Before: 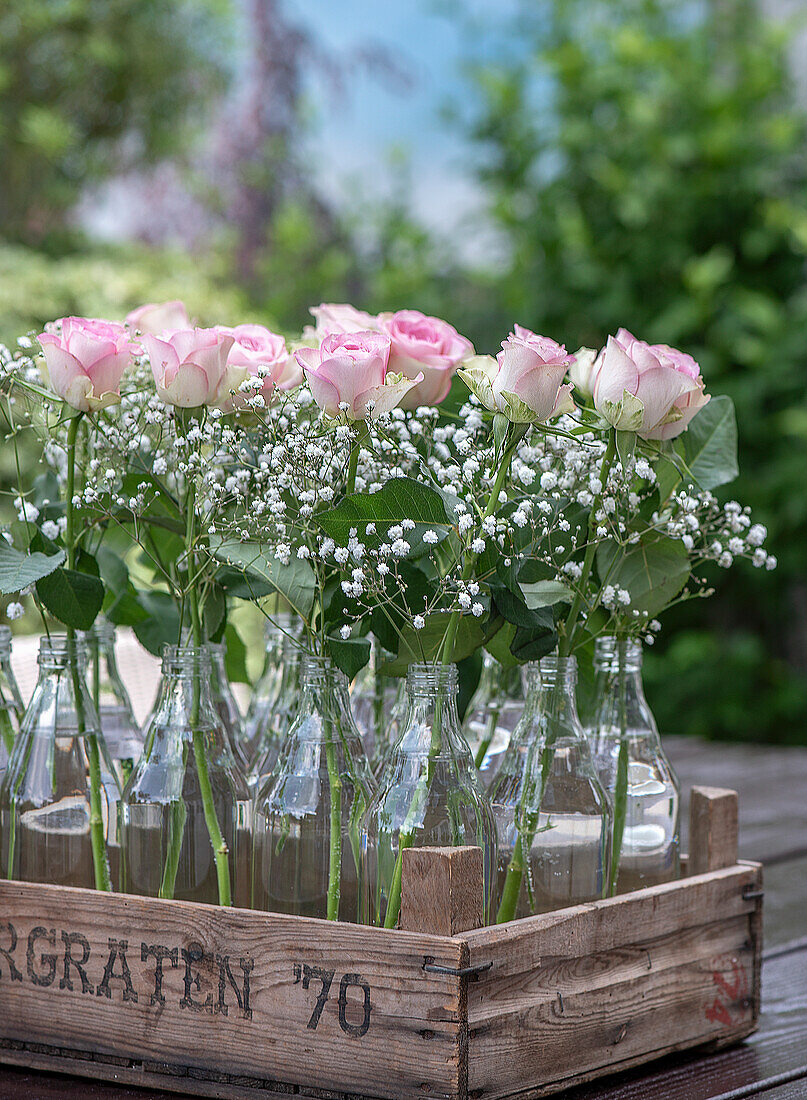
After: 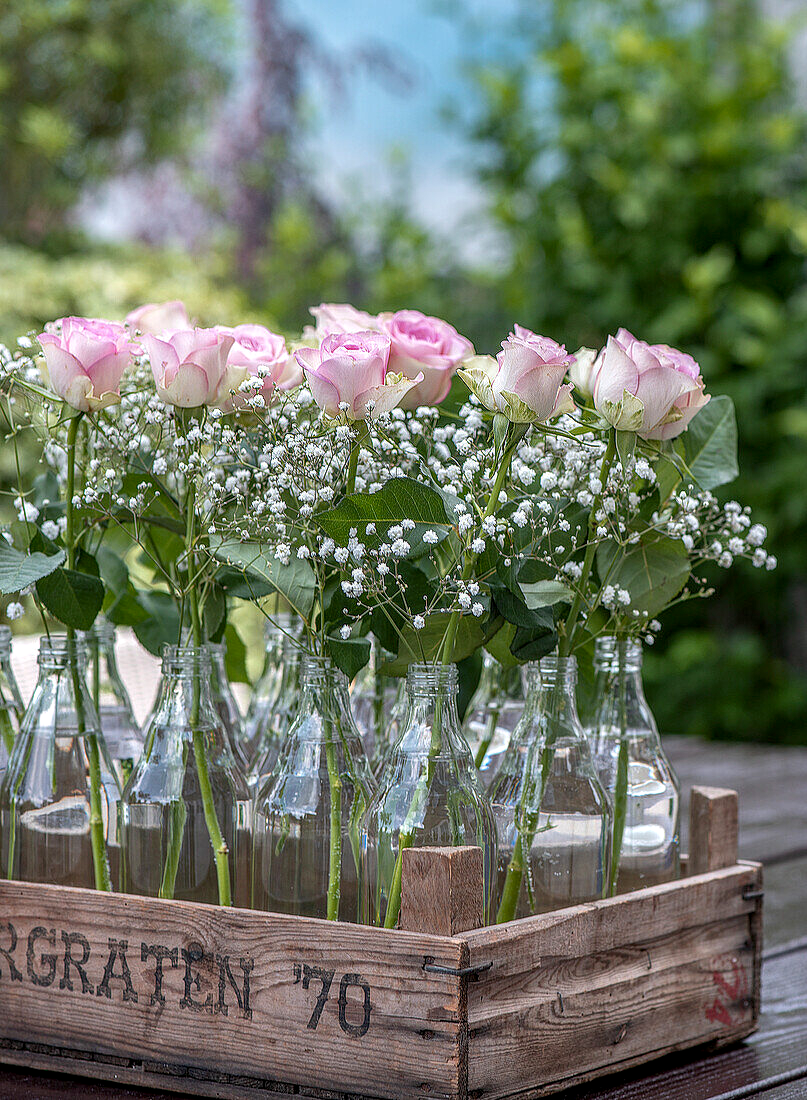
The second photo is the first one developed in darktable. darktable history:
local contrast: on, module defaults
color zones: curves: ch1 [(0.239, 0.552) (0.75, 0.5)]; ch2 [(0.25, 0.462) (0.749, 0.457)]
